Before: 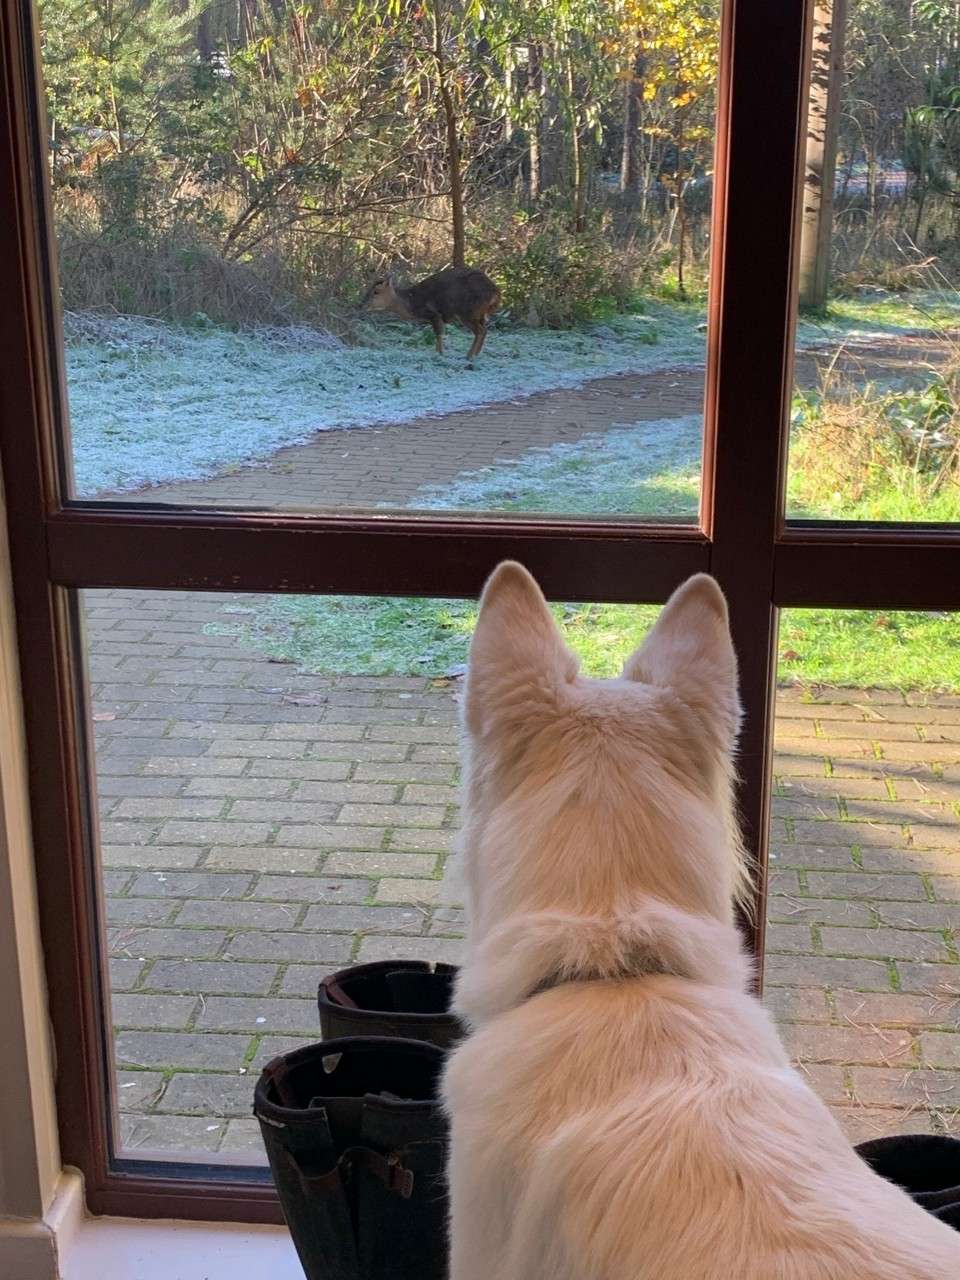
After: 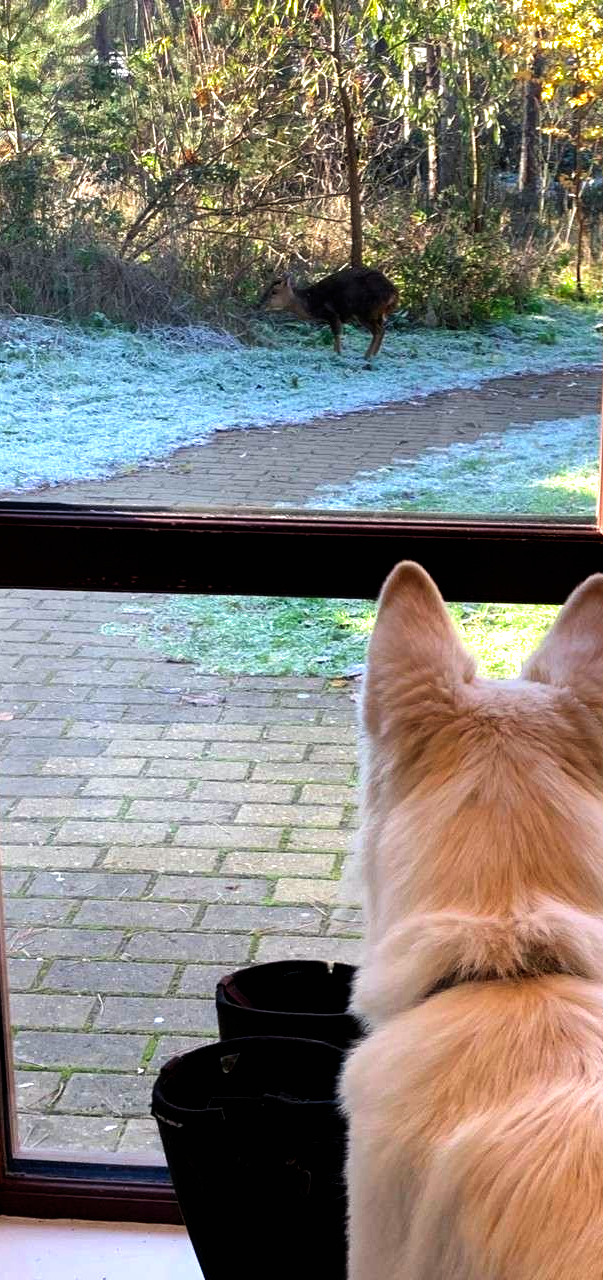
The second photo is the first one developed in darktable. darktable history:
haze removal: strength -0.09, distance 0.358, compatibility mode true, adaptive false
tone equalizer: on, module defaults
filmic rgb: black relative exposure -8.2 EV, white relative exposure 2.2 EV, threshold 3 EV, hardness 7.11, latitude 85.74%, contrast 1.696, highlights saturation mix -4%, shadows ↔ highlights balance -2.69%, preserve chrominance no, color science v5 (2021), contrast in shadows safe, contrast in highlights safe, enable highlight reconstruction true
crop: left 10.644%, right 26.528%
